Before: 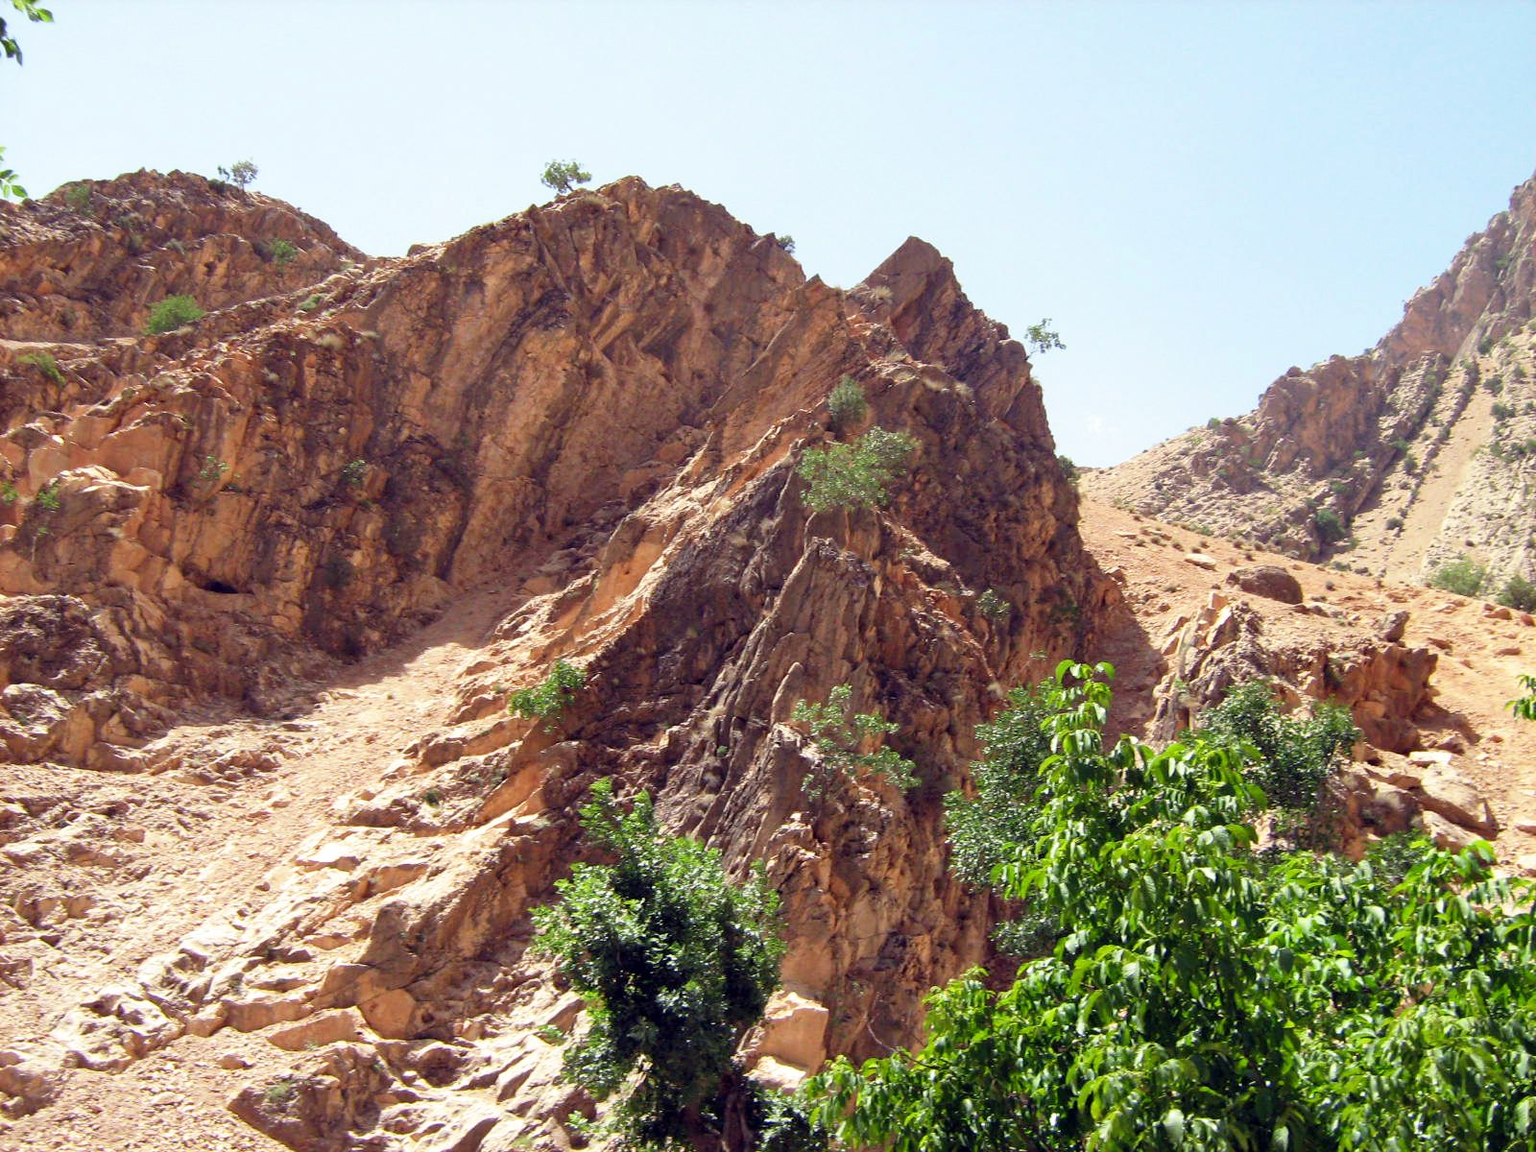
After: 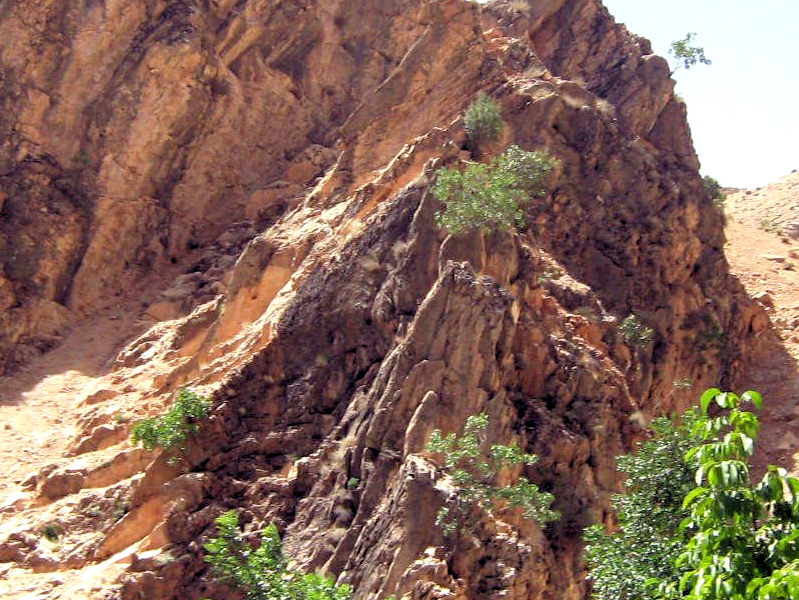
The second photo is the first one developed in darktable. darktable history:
crop: left 25%, top 25%, right 25%, bottom 25%
rgb levels: levels [[0.01, 0.419, 0.839], [0, 0.5, 1], [0, 0.5, 1]]
